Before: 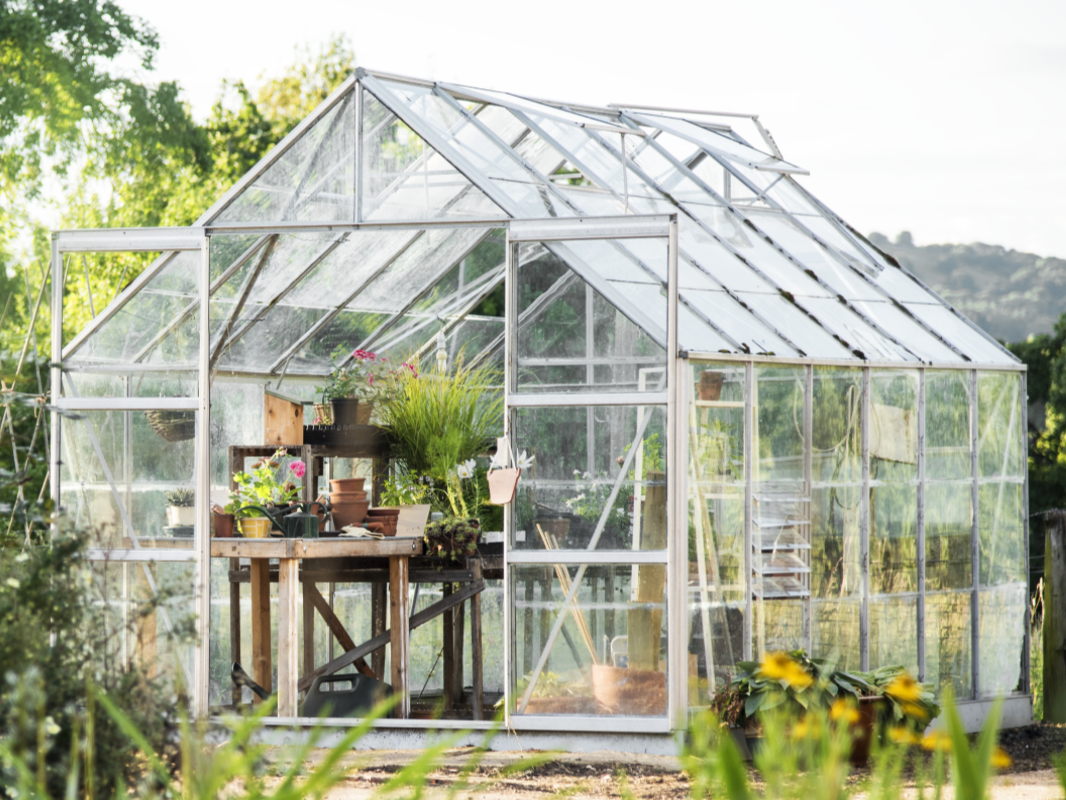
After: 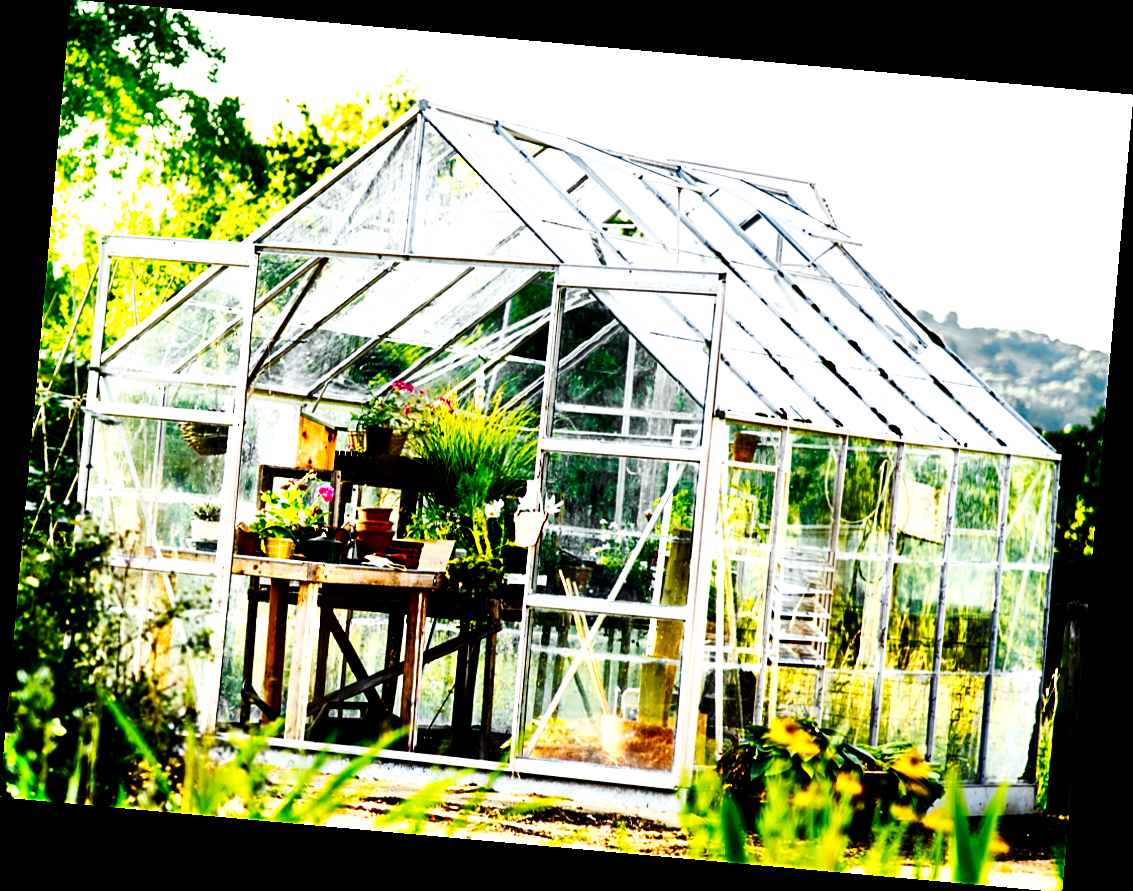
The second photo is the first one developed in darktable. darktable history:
local contrast: mode bilateral grid, contrast 20, coarseness 100, detail 150%, midtone range 0.2
rotate and perspective: rotation 5.12°, automatic cropping off
color balance rgb: linear chroma grading › global chroma 10%, perceptual saturation grading › global saturation 30%, global vibrance 10%
tone curve: curves: ch0 [(0, 0) (0.003, 0.002) (0.011, 0.002) (0.025, 0.002) (0.044, 0.002) (0.069, 0.002) (0.1, 0.003) (0.136, 0.008) (0.177, 0.03) (0.224, 0.058) (0.277, 0.139) (0.335, 0.233) (0.399, 0.363) (0.468, 0.506) (0.543, 0.649) (0.623, 0.781) (0.709, 0.88) (0.801, 0.956) (0.898, 0.994) (1, 1)], preserve colors none
sharpen: on, module defaults
shadows and highlights: low approximation 0.01, soften with gaussian
contrast brightness saturation: contrast 0.22, brightness -0.19, saturation 0.24
